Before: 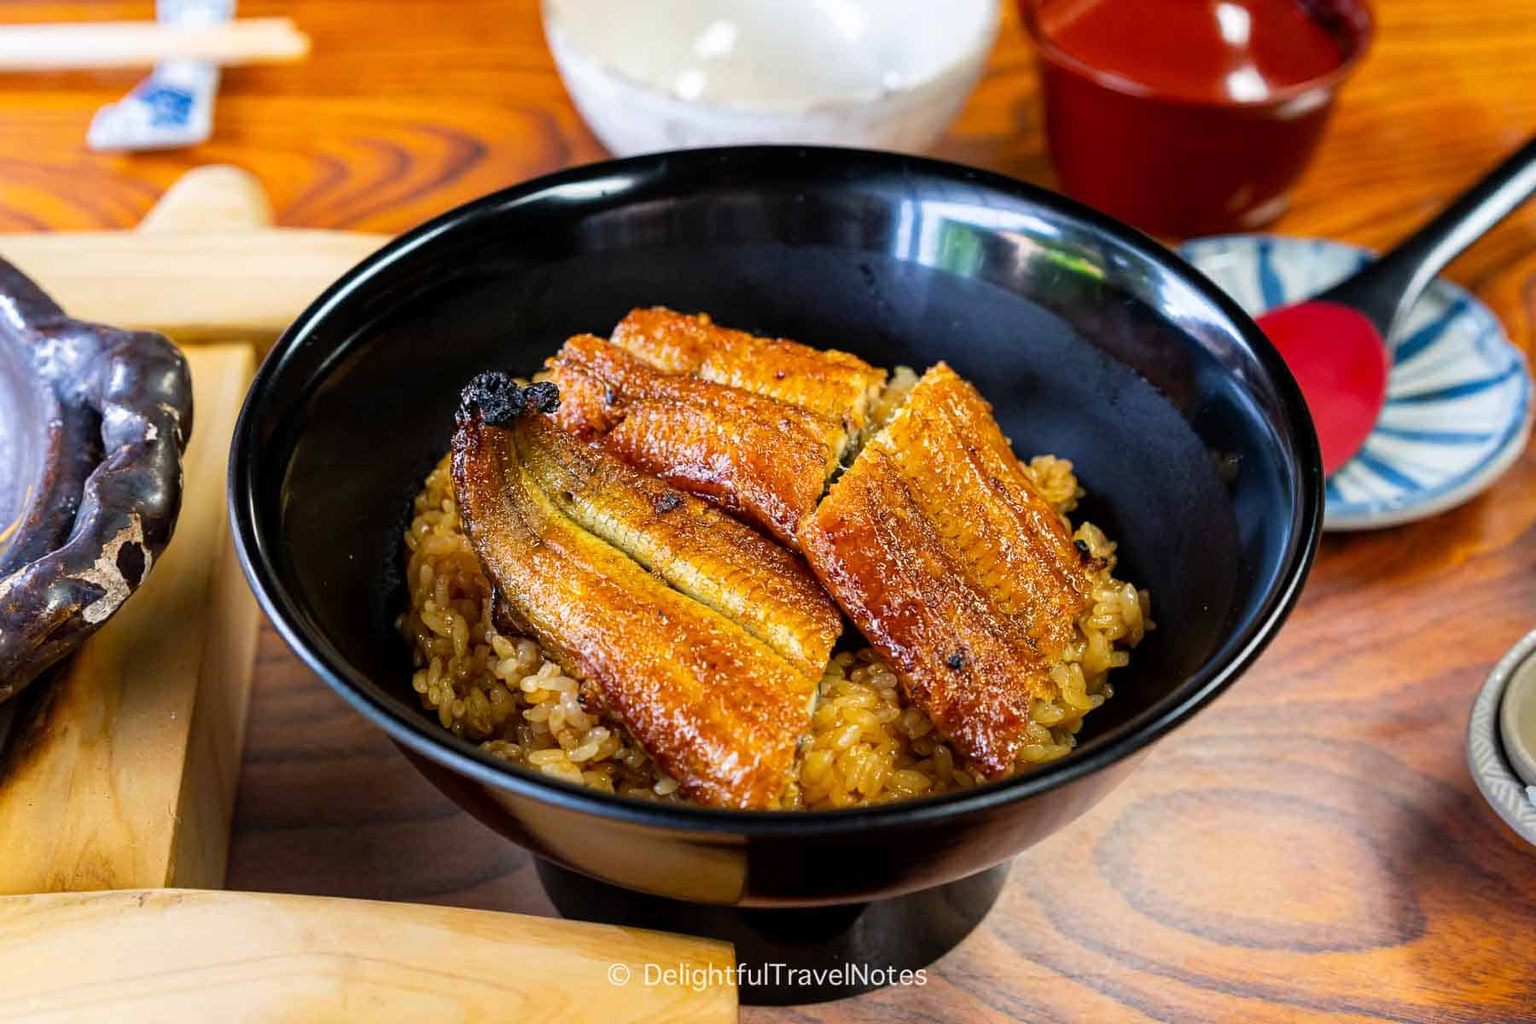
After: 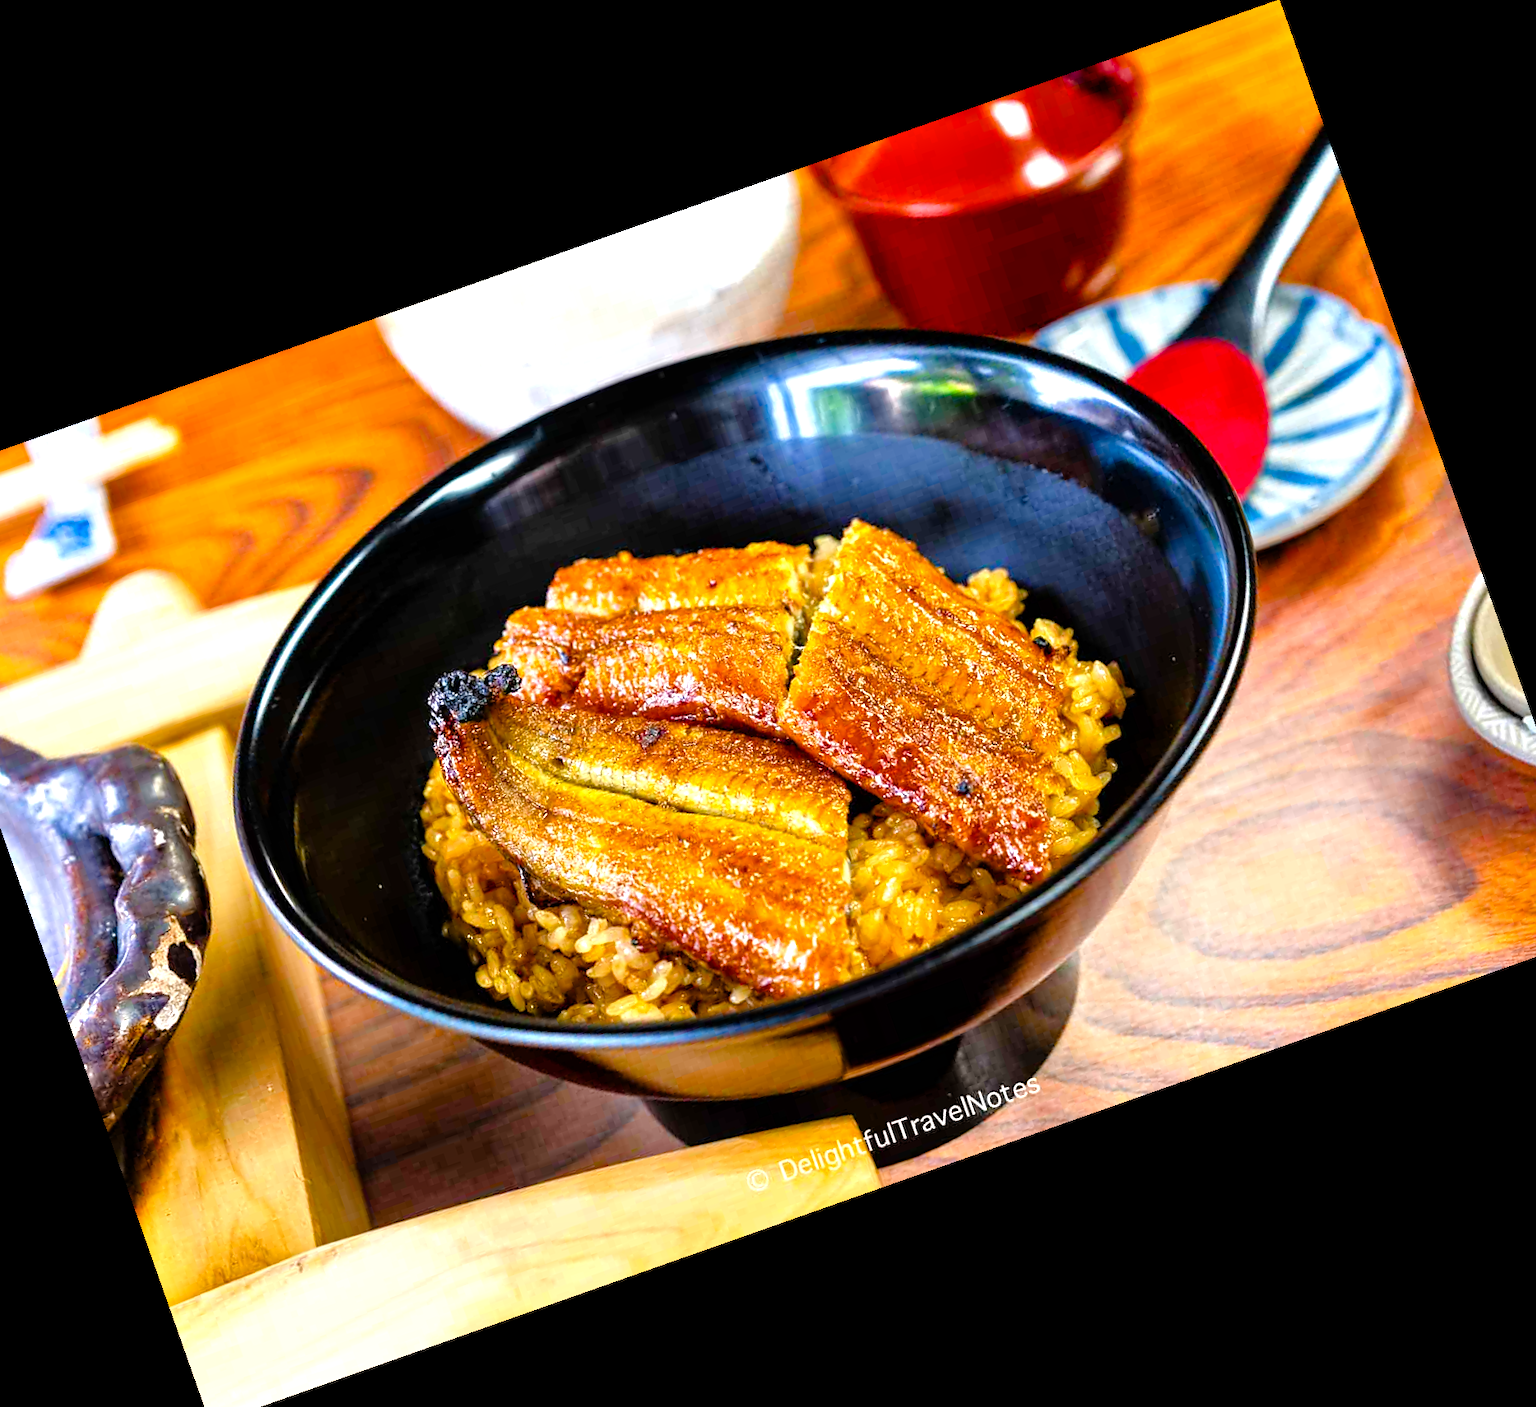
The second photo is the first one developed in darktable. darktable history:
shadows and highlights: shadows 30.86, highlights 0, soften with gaussian
crop and rotate: angle 19.43°, left 6.812%, right 4.125%, bottom 1.087%
tone equalizer: -7 EV 0.15 EV, -6 EV 0.6 EV, -5 EV 1.15 EV, -4 EV 1.33 EV, -3 EV 1.15 EV, -2 EV 0.6 EV, -1 EV 0.15 EV, mask exposure compensation -0.5 EV
color balance rgb: perceptual saturation grading › mid-tones 6.33%, perceptual saturation grading › shadows 72.44%, perceptual brilliance grading › highlights 11.59%, contrast 5.05%
